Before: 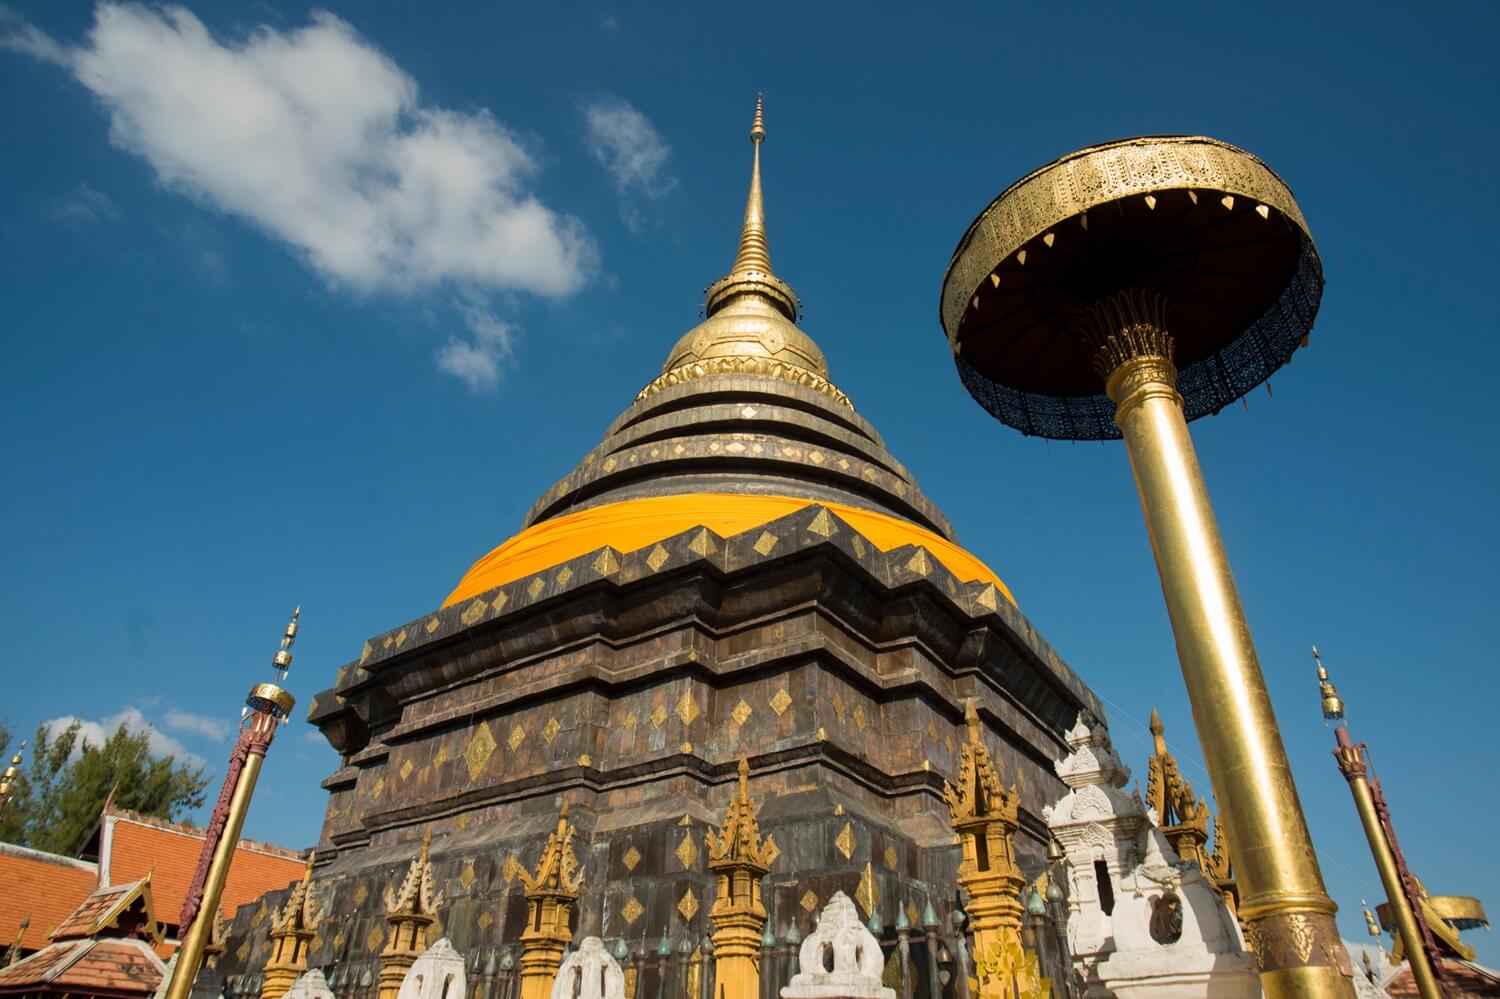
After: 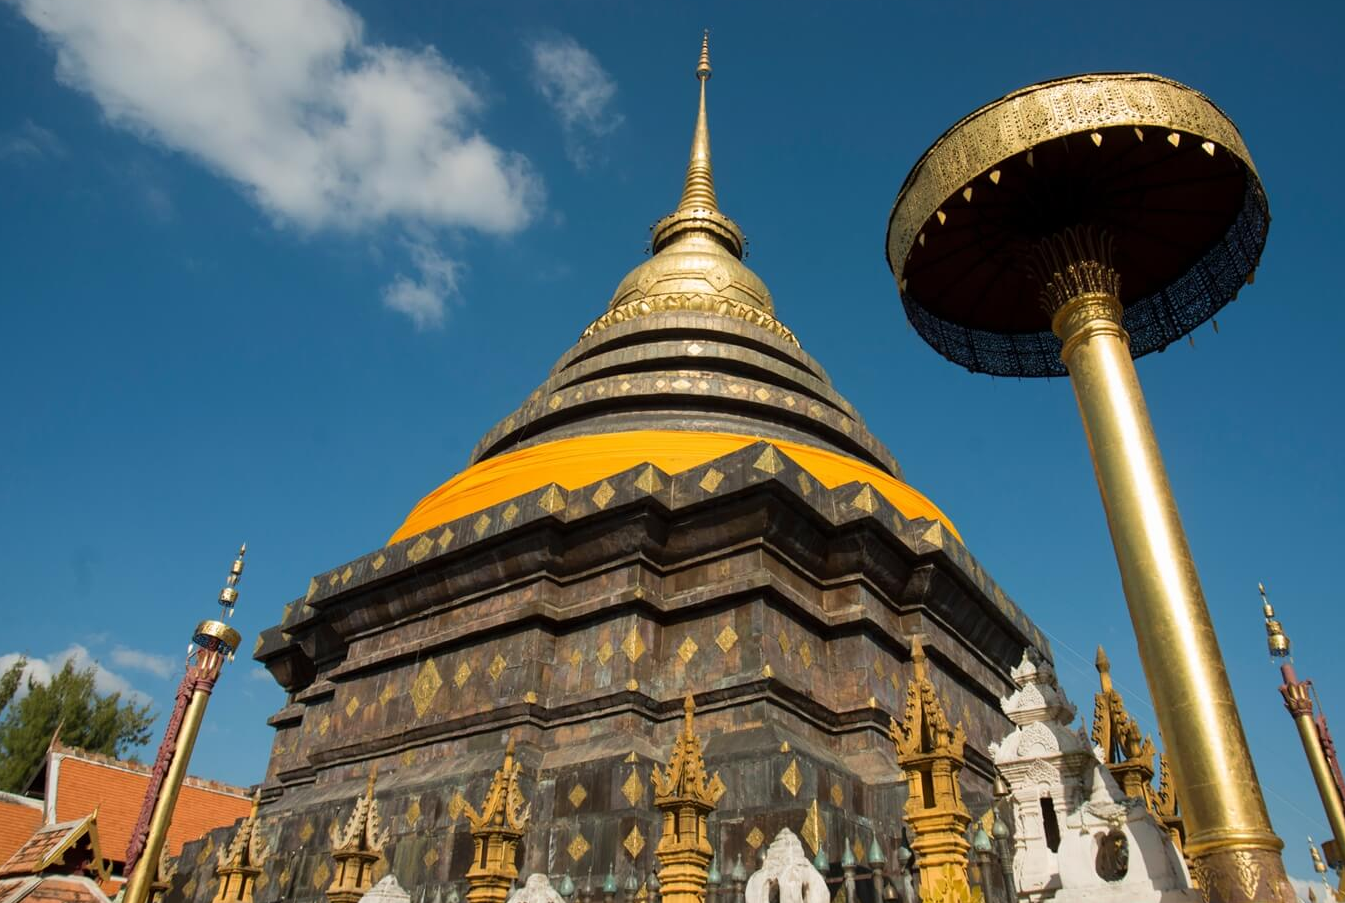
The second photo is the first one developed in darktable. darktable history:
crop: left 3.603%, top 6.394%, right 6.693%, bottom 3.179%
